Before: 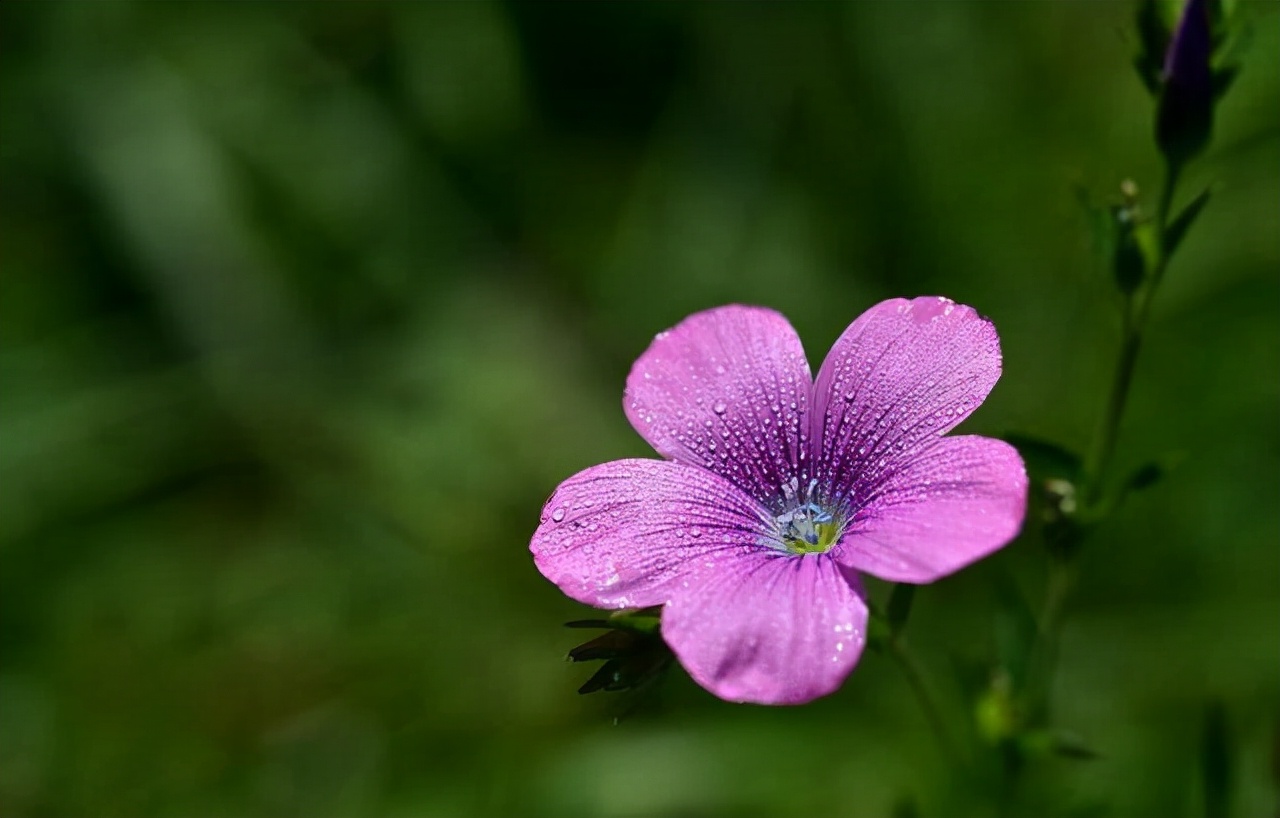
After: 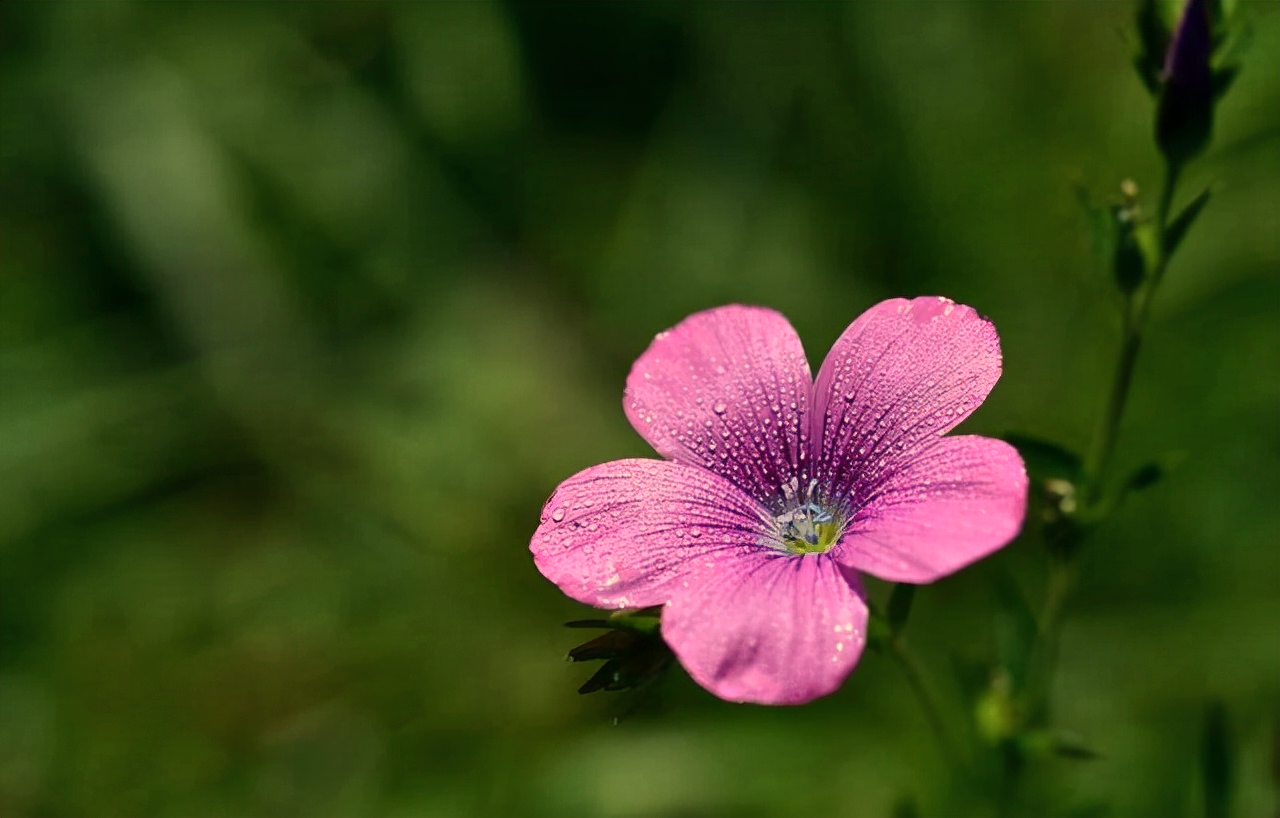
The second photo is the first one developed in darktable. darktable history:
shadows and highlights: radius 125.46, shadows 30.51, highlights -30.51, low approximation 0.01, soften with gaussian
white balance: red 1.123, blue 0.83
